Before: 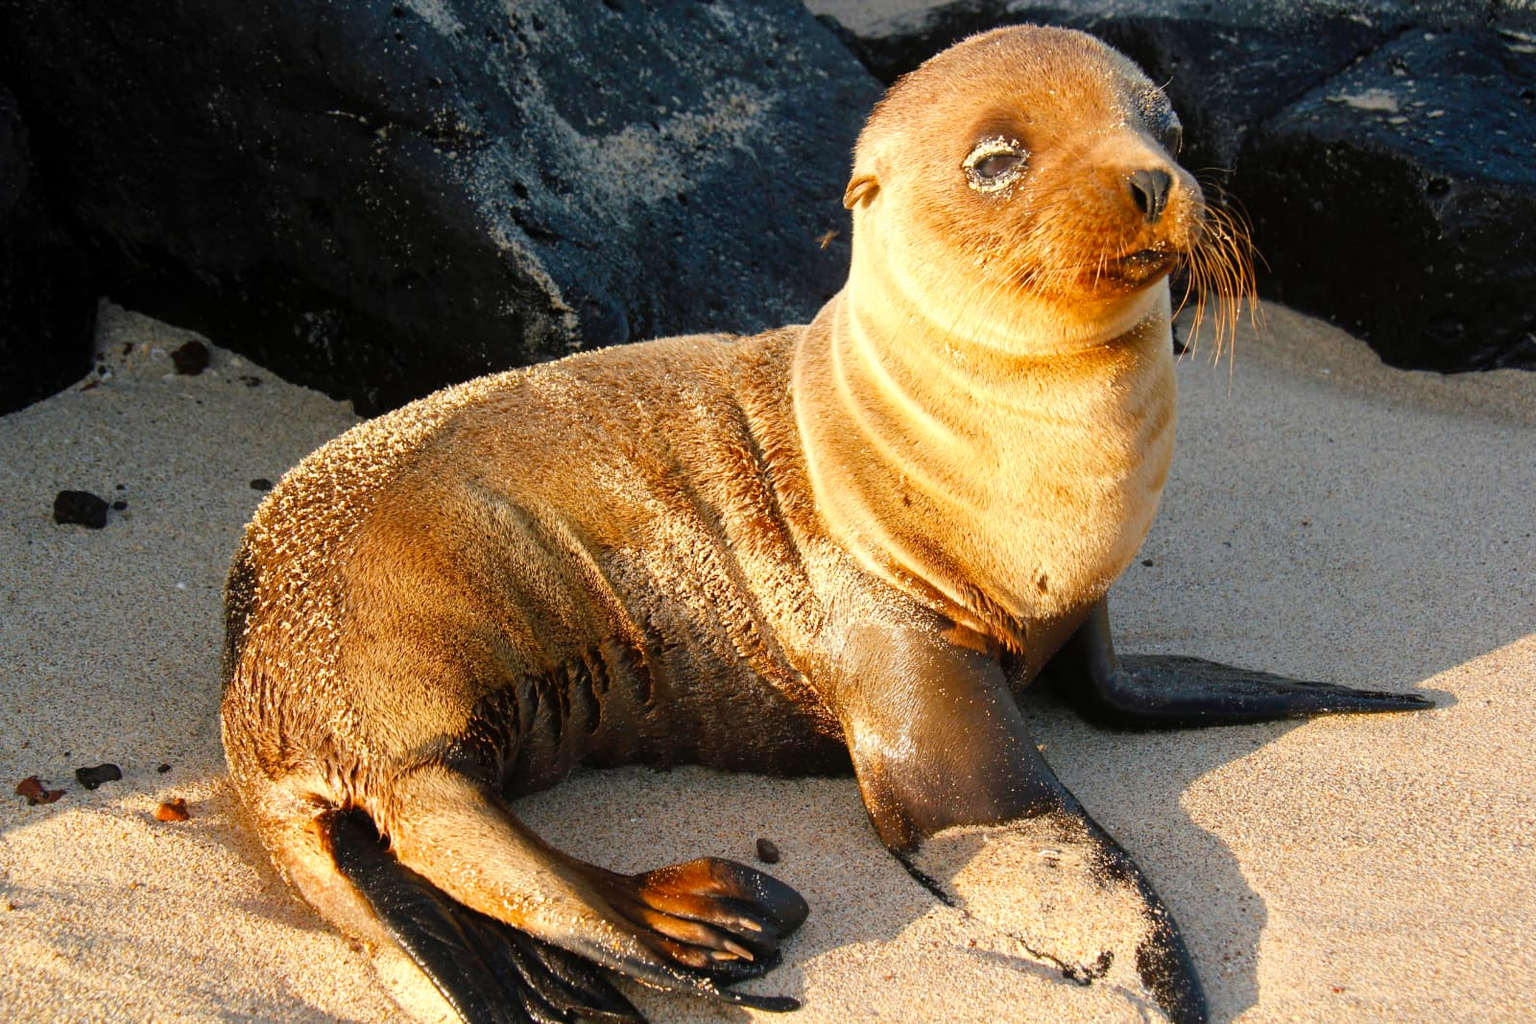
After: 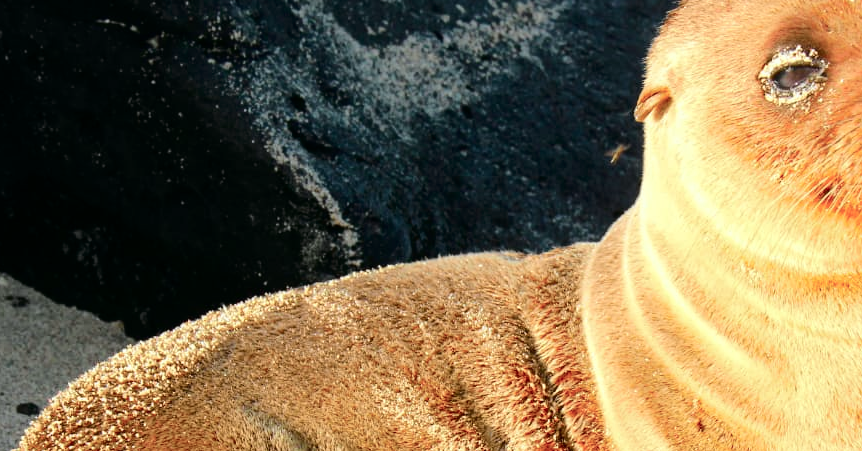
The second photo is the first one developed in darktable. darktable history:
tone curve: curves: ch0 [(0, 0) (0.081, 0.044) (0.185, 0.145) (0.283, 0.273) (0.405, 0.449) (0.495, 0.554) (0.686, 0.743) (0.826, 0.853) (0.978, 0.988)]; ch1 [(0, 0) (0.147, 0.166) (0.321, 0.362) (0.371, 0.402) (0.423, 0.426) (0.479, 0.472) (0.505, 0.497) (0.521, 0.506) (0.551, 0.546) (0.586, 0.571) (0.625, 0.638) (0.68, 0.715) (1, 1)]; ch2 [(0, 0) (0.346, 0.378) (0.404, 0.427) (0.502, 0.498) (0.531, 0.517) (0.547, 0.526) (0.582, 0.571) (0.629, 0.626) (0.717, 0.678) (1, 1)], color space Lab, independent channels, preserve colors none
crop: left 15.306%, top 9.065%, right 30.789%, bottom 48.638%
